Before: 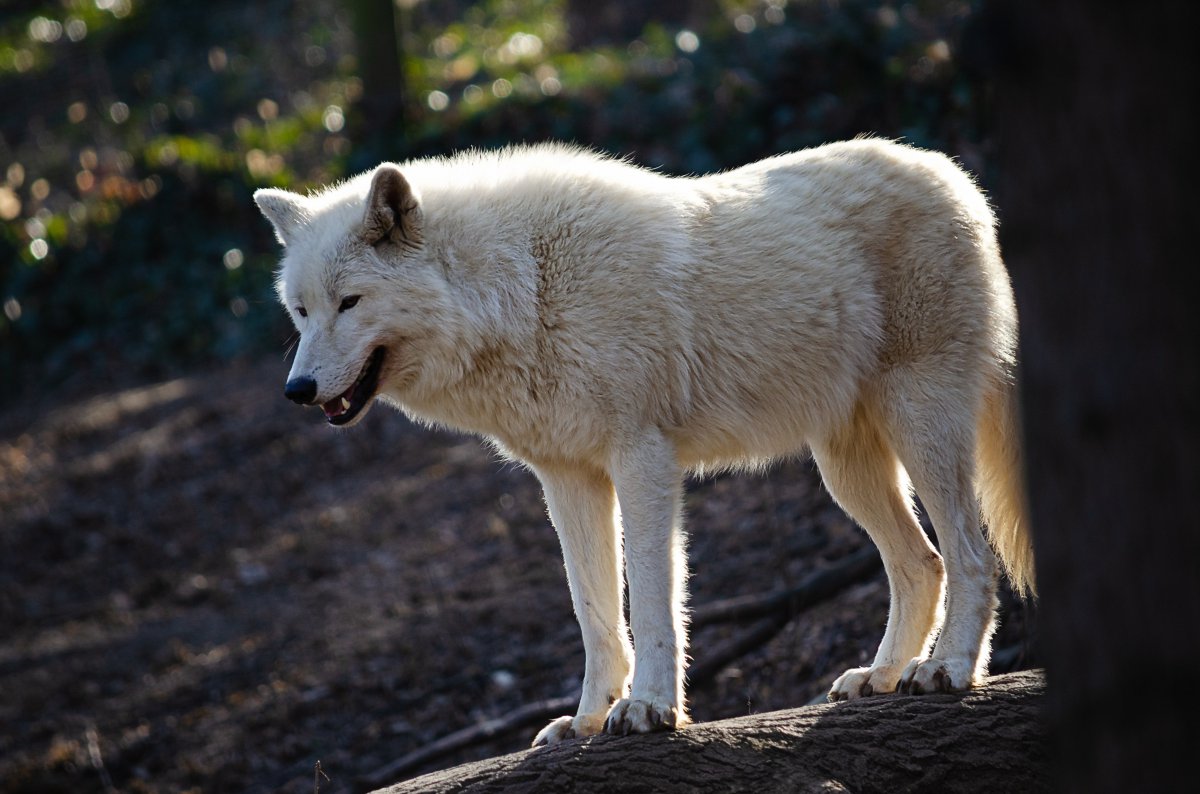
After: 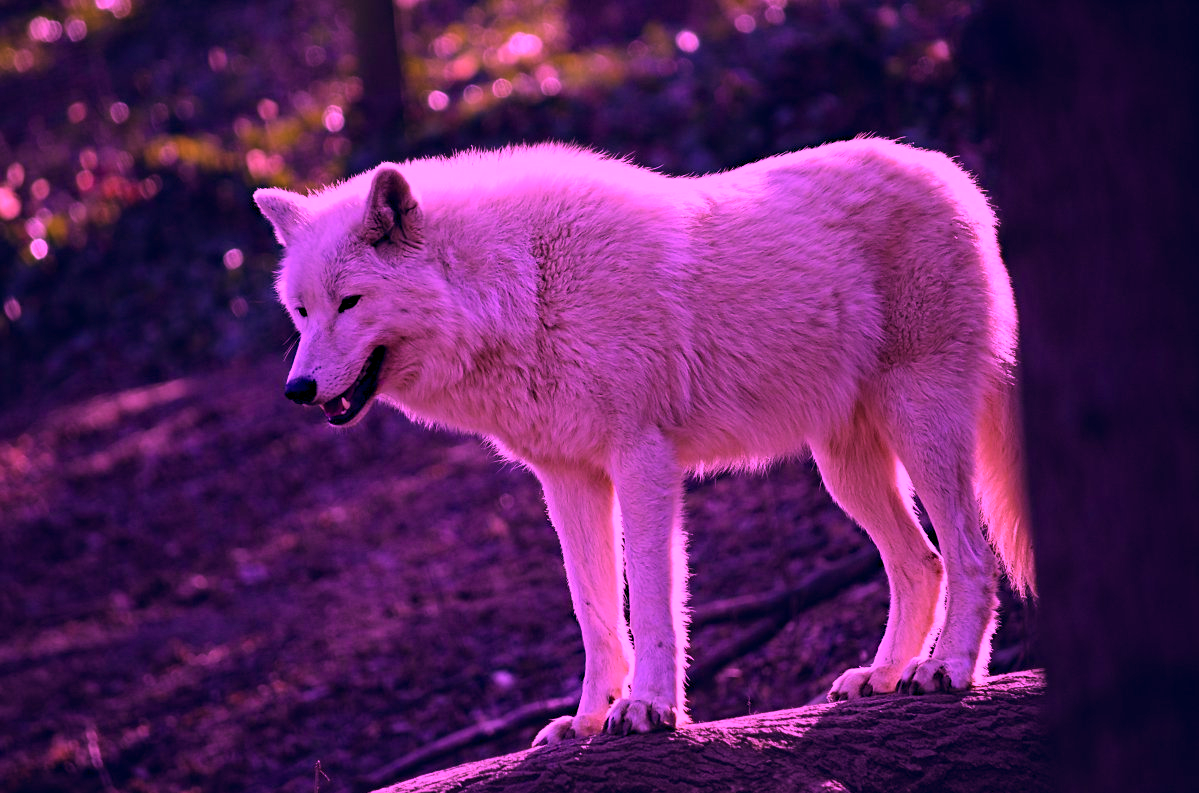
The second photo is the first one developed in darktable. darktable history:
color balance rgb: global offset › chroma 0.154%, global offset › hue 253.94°, perceptual saturation grading › global saturation 0.791%, global vibrance 41.757%
haze removal: adaptive false
color calibration: illuminant custom, x 0.263, y 0.519, temperature 7030.8 K
